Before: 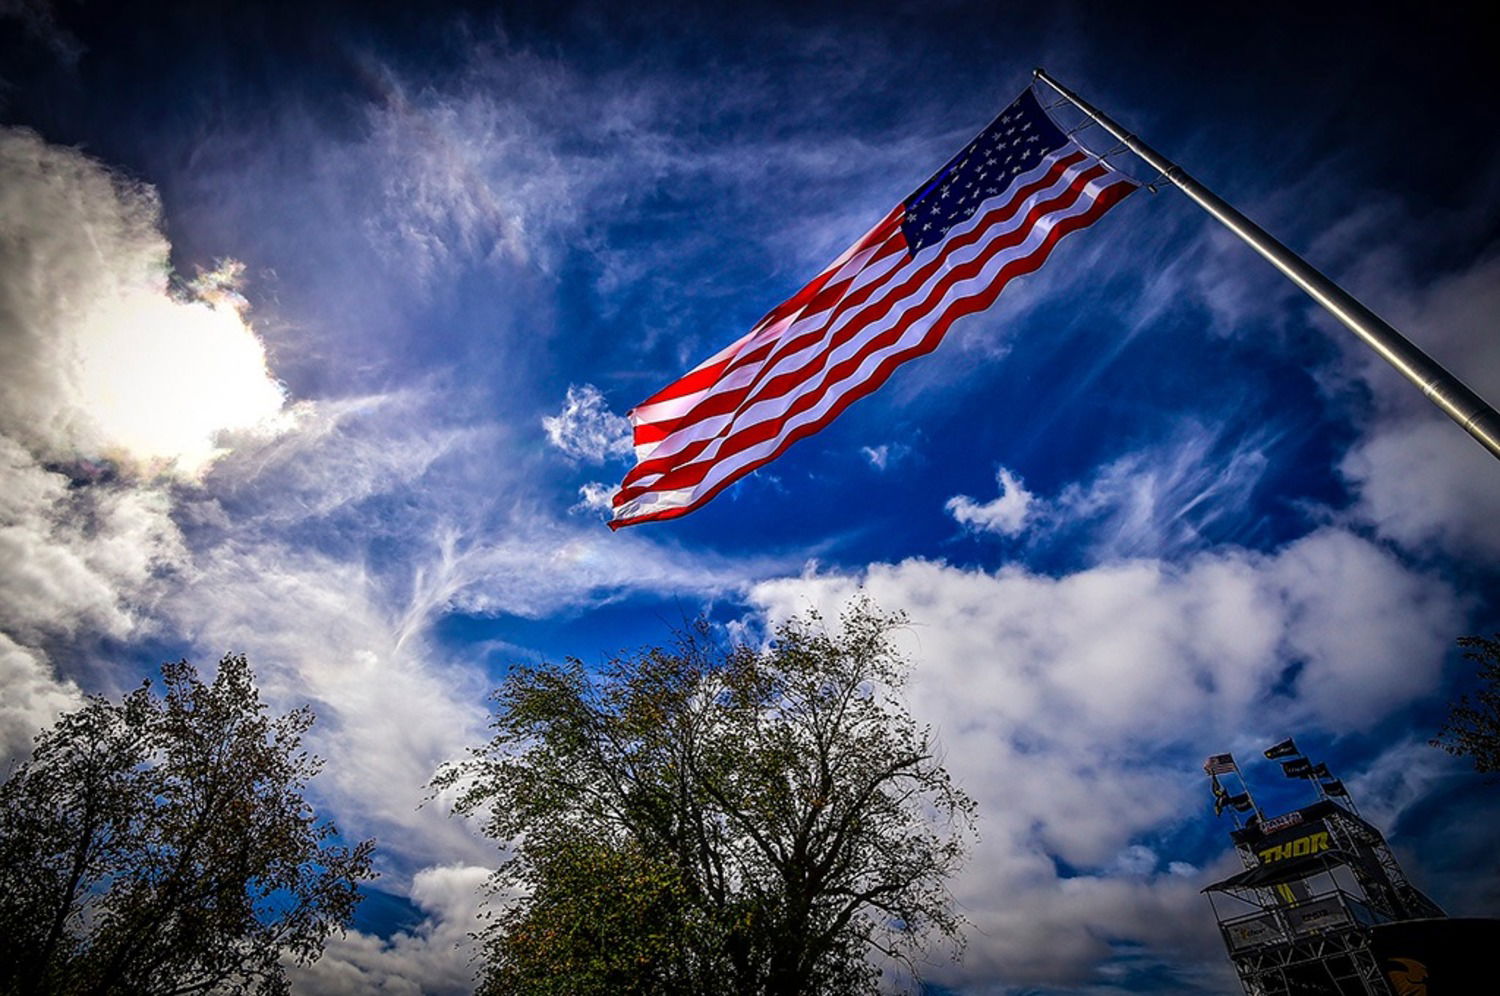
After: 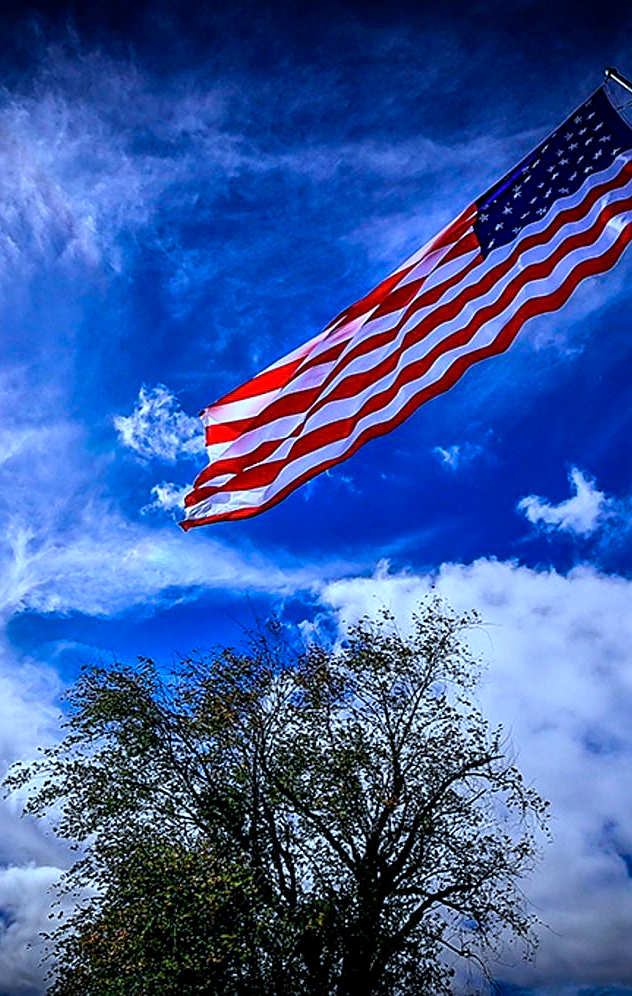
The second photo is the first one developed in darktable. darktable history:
sharpen: on, module defaults
exposure: exposure 0.078 EV, compensate highlight preservation false
white balance: red 0.871, blue 1.249
crop: left 28.583%, right 29.231%
